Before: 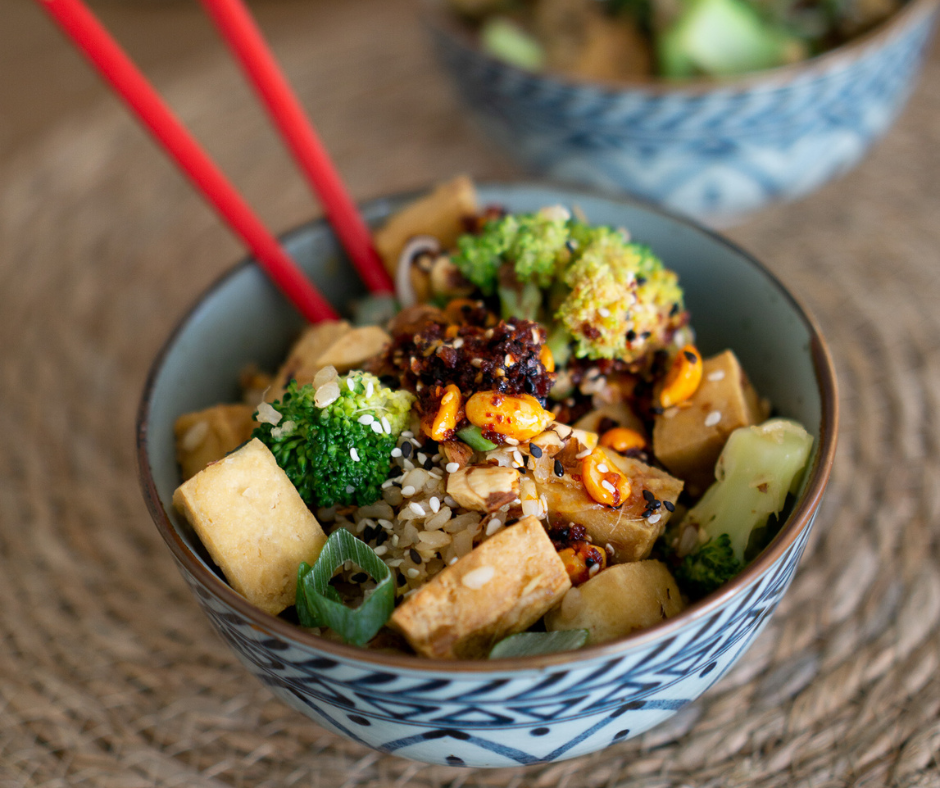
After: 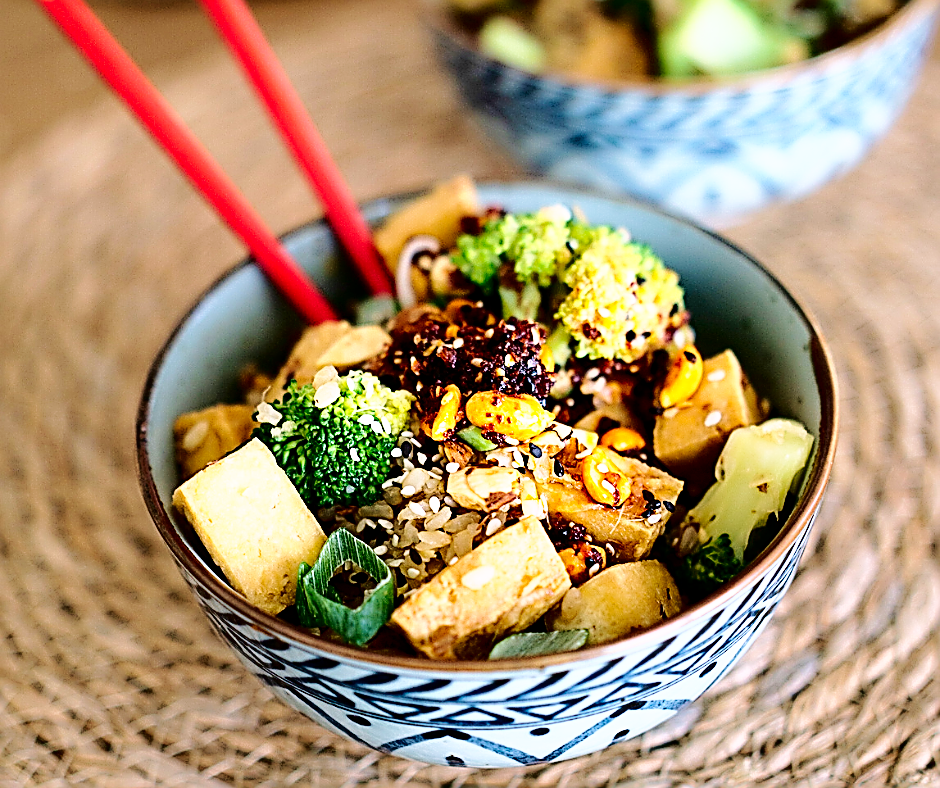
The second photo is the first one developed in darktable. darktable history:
base curve: curves: ch0 [(0, 0) (0.028, 0.03) (0.121, 0.232) (0.46, 0.748) (0.859, 0.968) (1, 1)], preserve colors none
sharpen: amount 1.985
color correction: highlights a* -0.145, highlights b* 0.142
velvia: on, module defaults
color balance rgb: highlights gain › chroma 2.032%, highlights gain › hue 288.8°, linear chroma grading › global chroma -14.466%, perceptual saturation grading › global saturation 19.527%, global vibrance 20%
tone curve: curves: ch0 [(0, 0) (0.003, 0) (0.011, 0.001) (0.025, 0.001) (0.044, 0.003) (0.069, 0.009) (0.1, 0.018) (0.136, 0.032) (0.177, 0.074) (0.224, 0.13) (0.277, 0.218) (0.335, 0.321) (0.399, 0.425) (0.468, 0.523) (0.543, 0.617) (0.623, 0.708) (0.709, 0.789) (0.801, 0.873) (0.898, 0.967) (1, 1)], color space Lab, independent channels, preserve colors none
